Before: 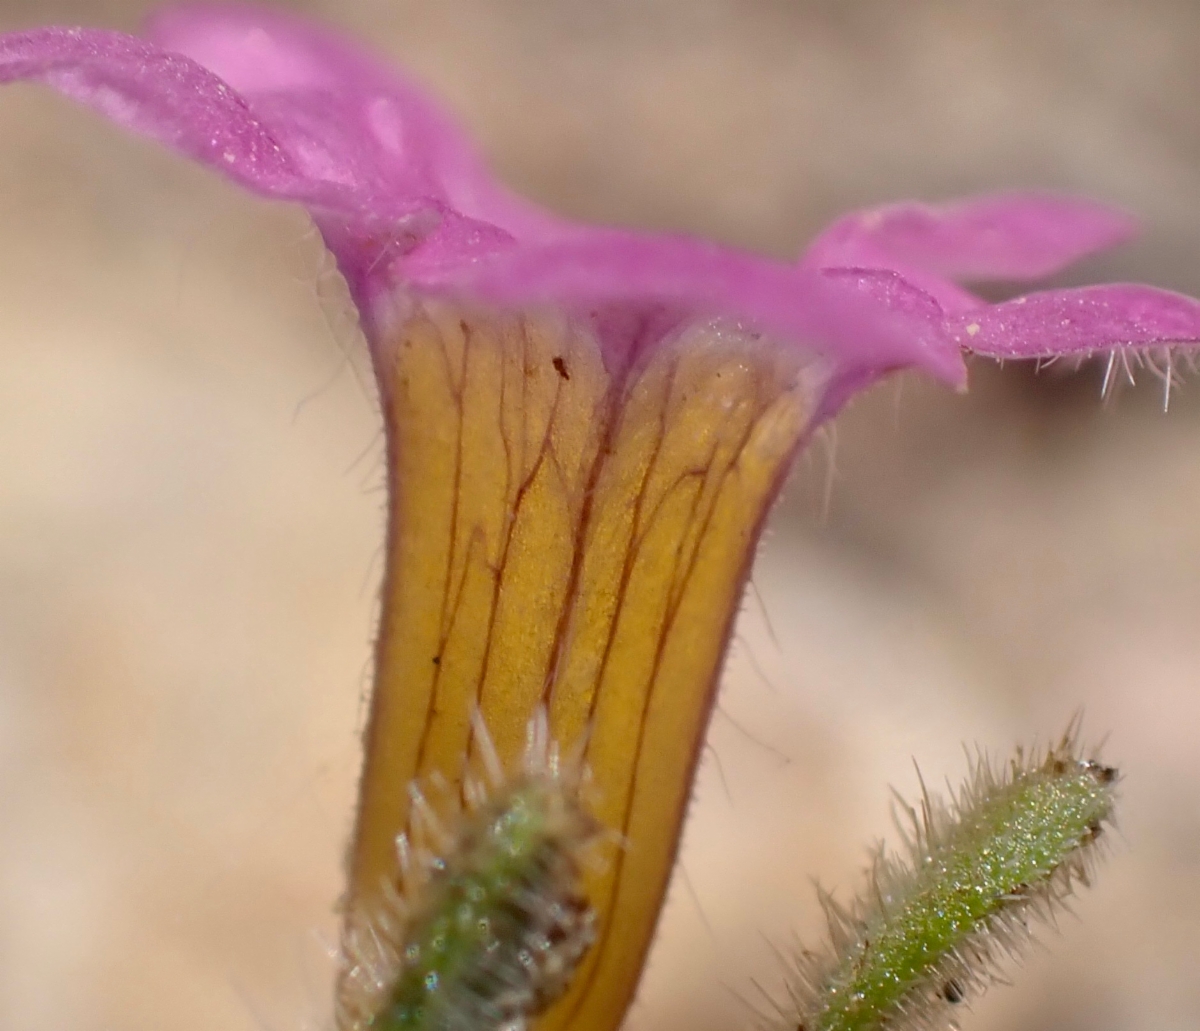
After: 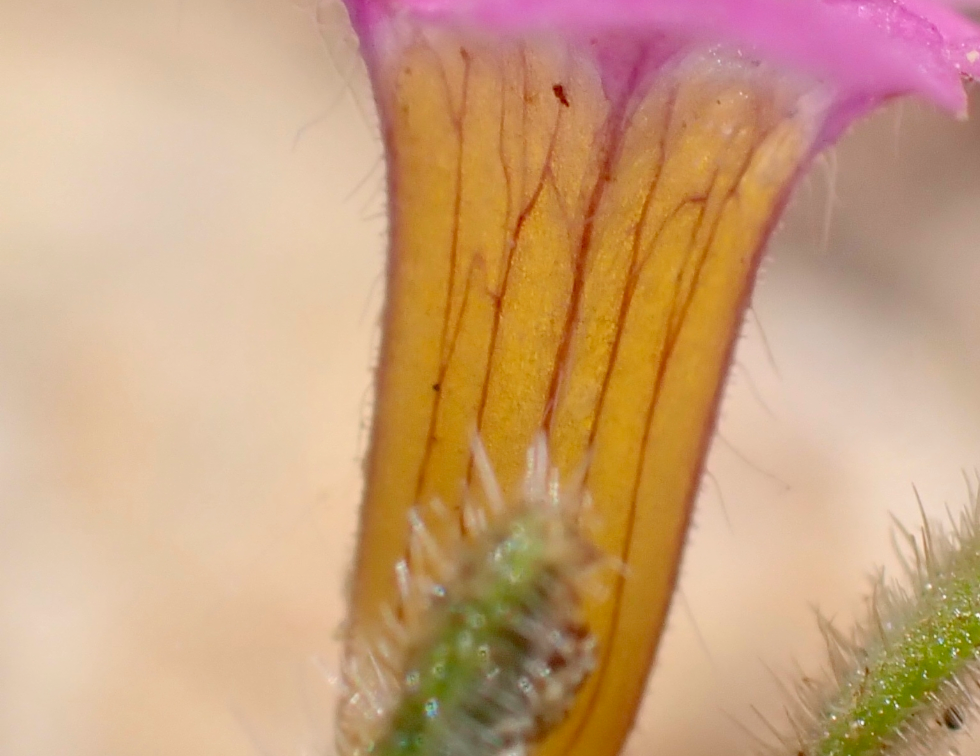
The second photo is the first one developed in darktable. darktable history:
crop: top 26.481%, right 18.023%
levels: gray 50.75%, levels [0, 0.445, 1]
